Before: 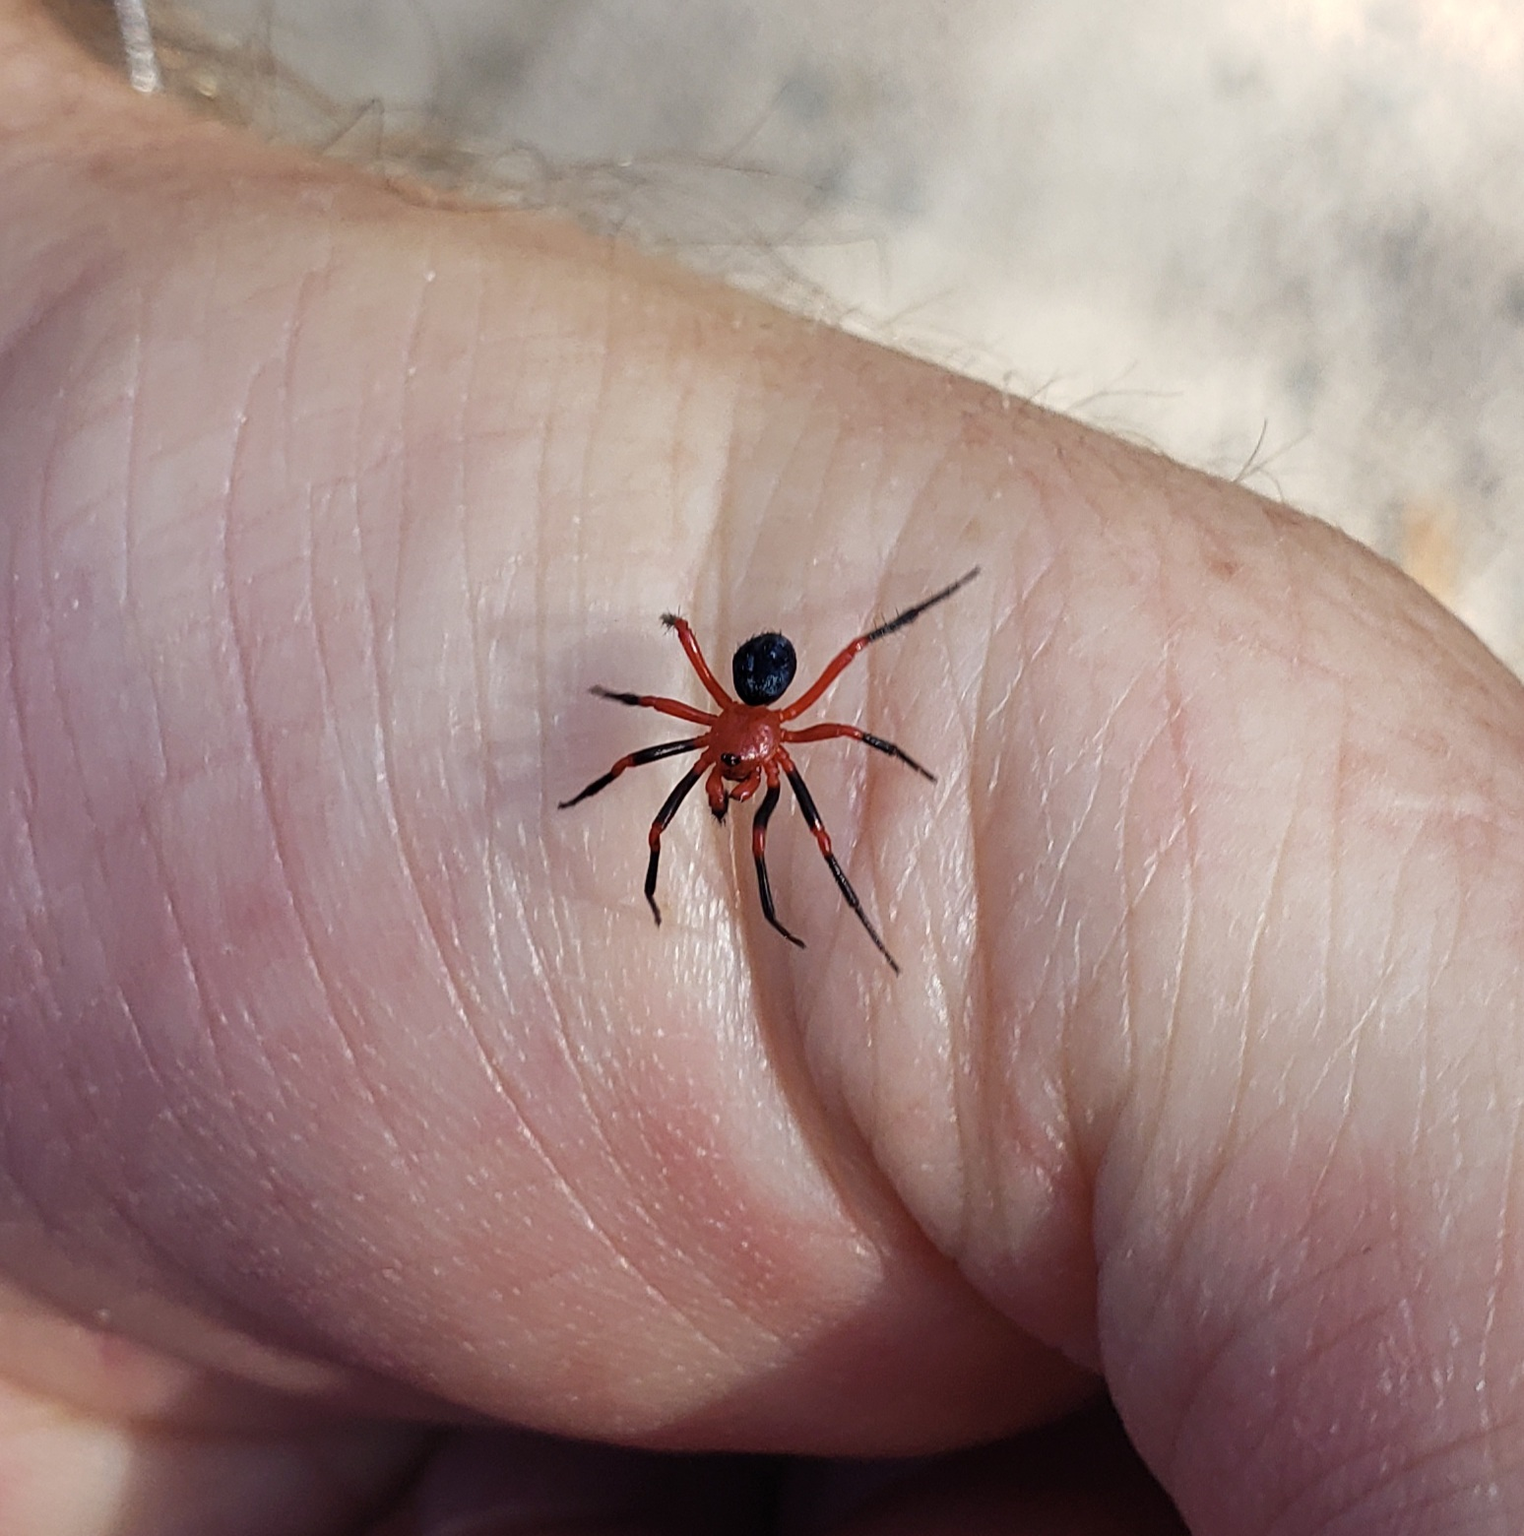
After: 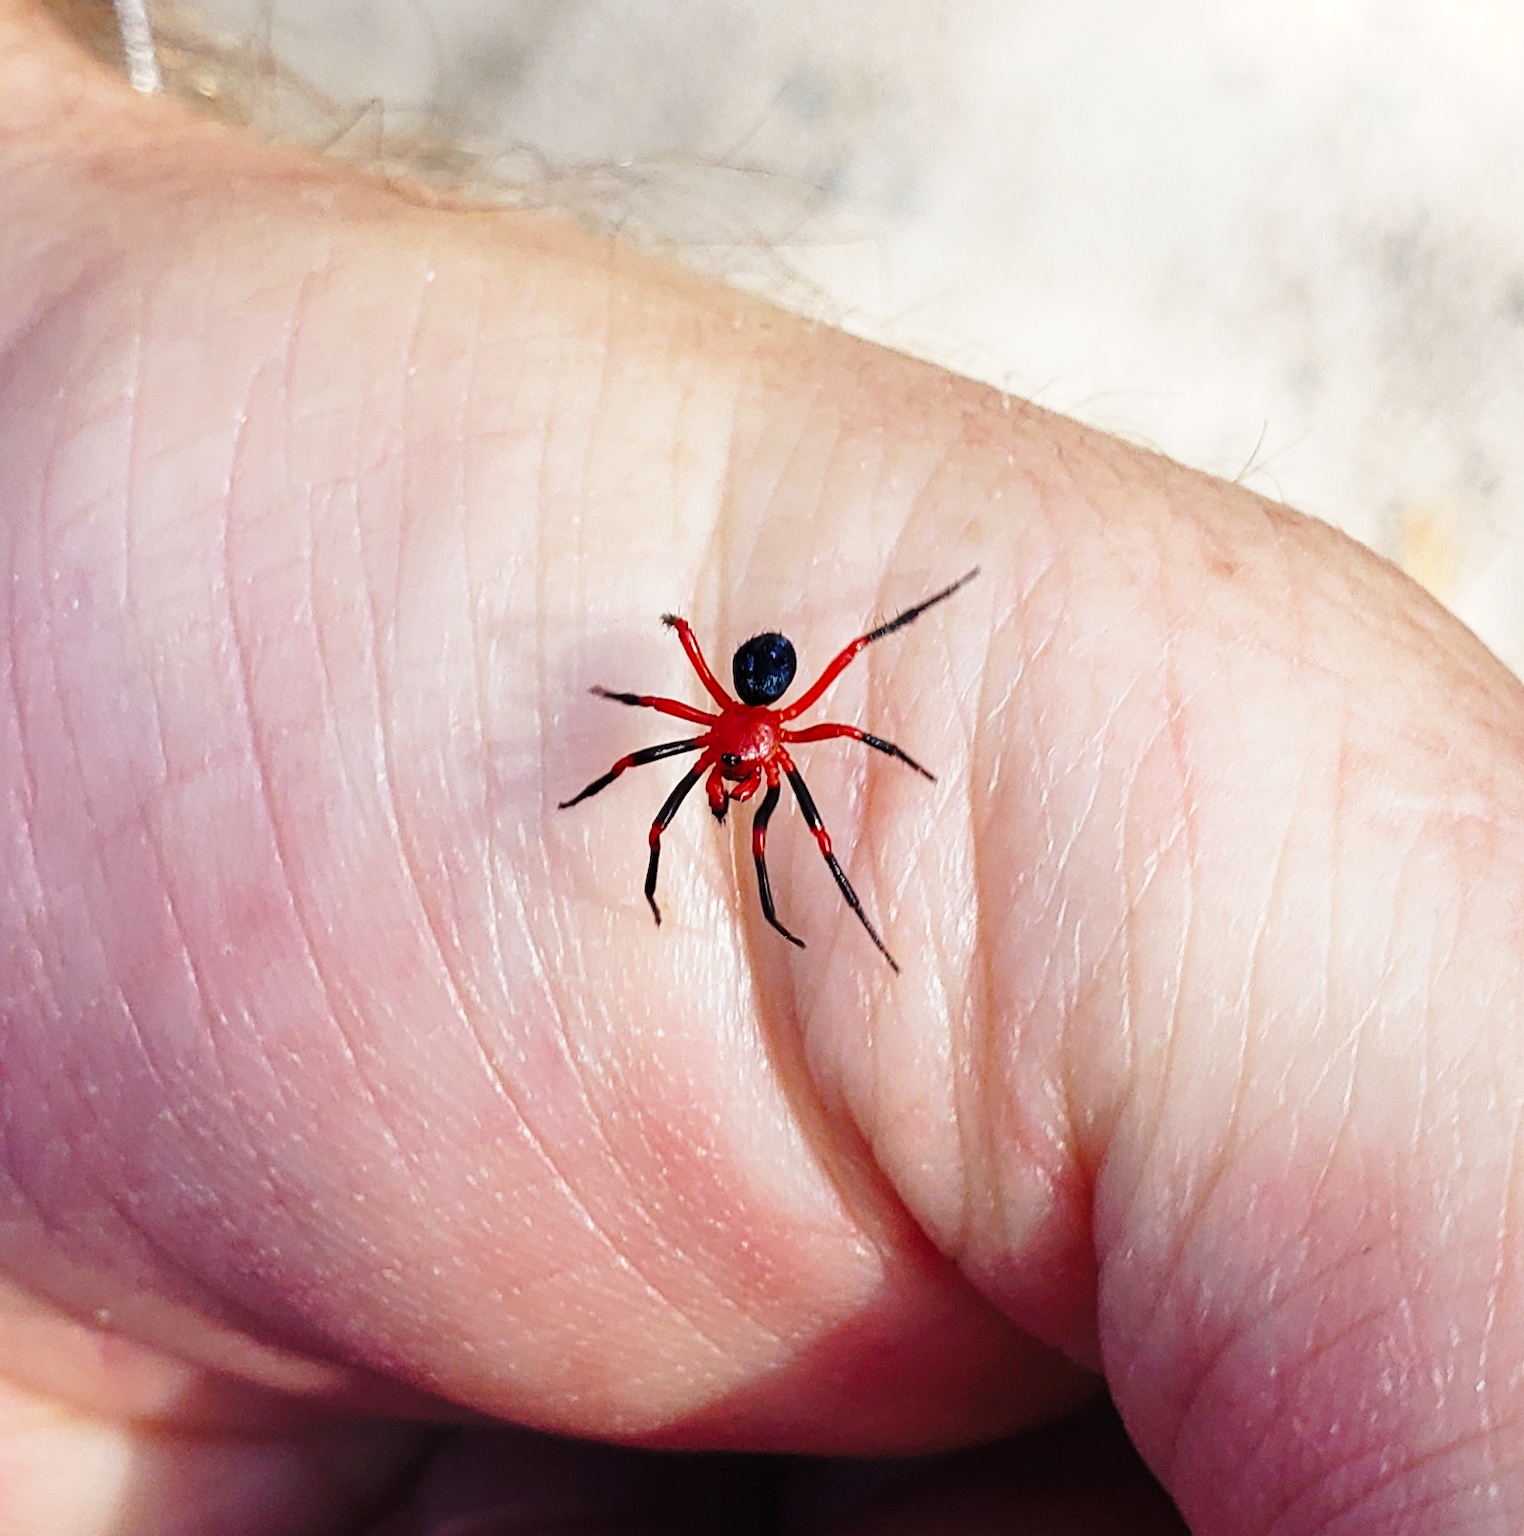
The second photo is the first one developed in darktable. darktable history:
exposure: compensate highlight preservation false
base curve: curves: ch0 [(0, 0) (0.028, 0.03) (0.121, 0.232) (0.46, 0.748) (0.859, 0.968) (1, 1)], preserve colors none
contrast brightness saturation: saturation 0.18
